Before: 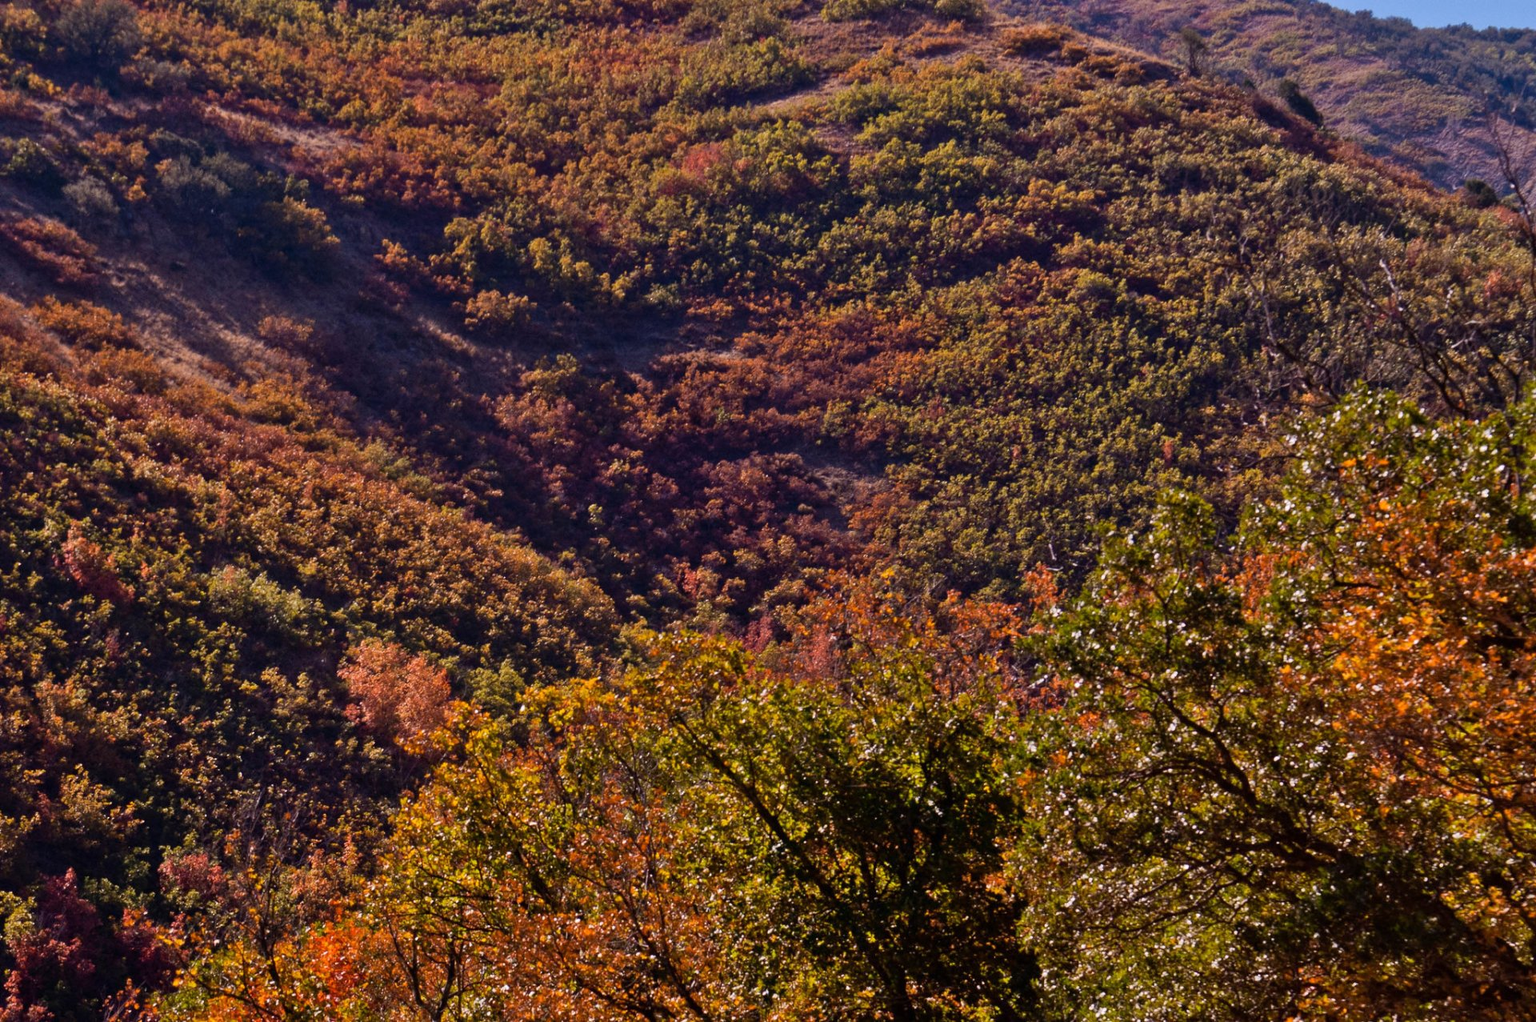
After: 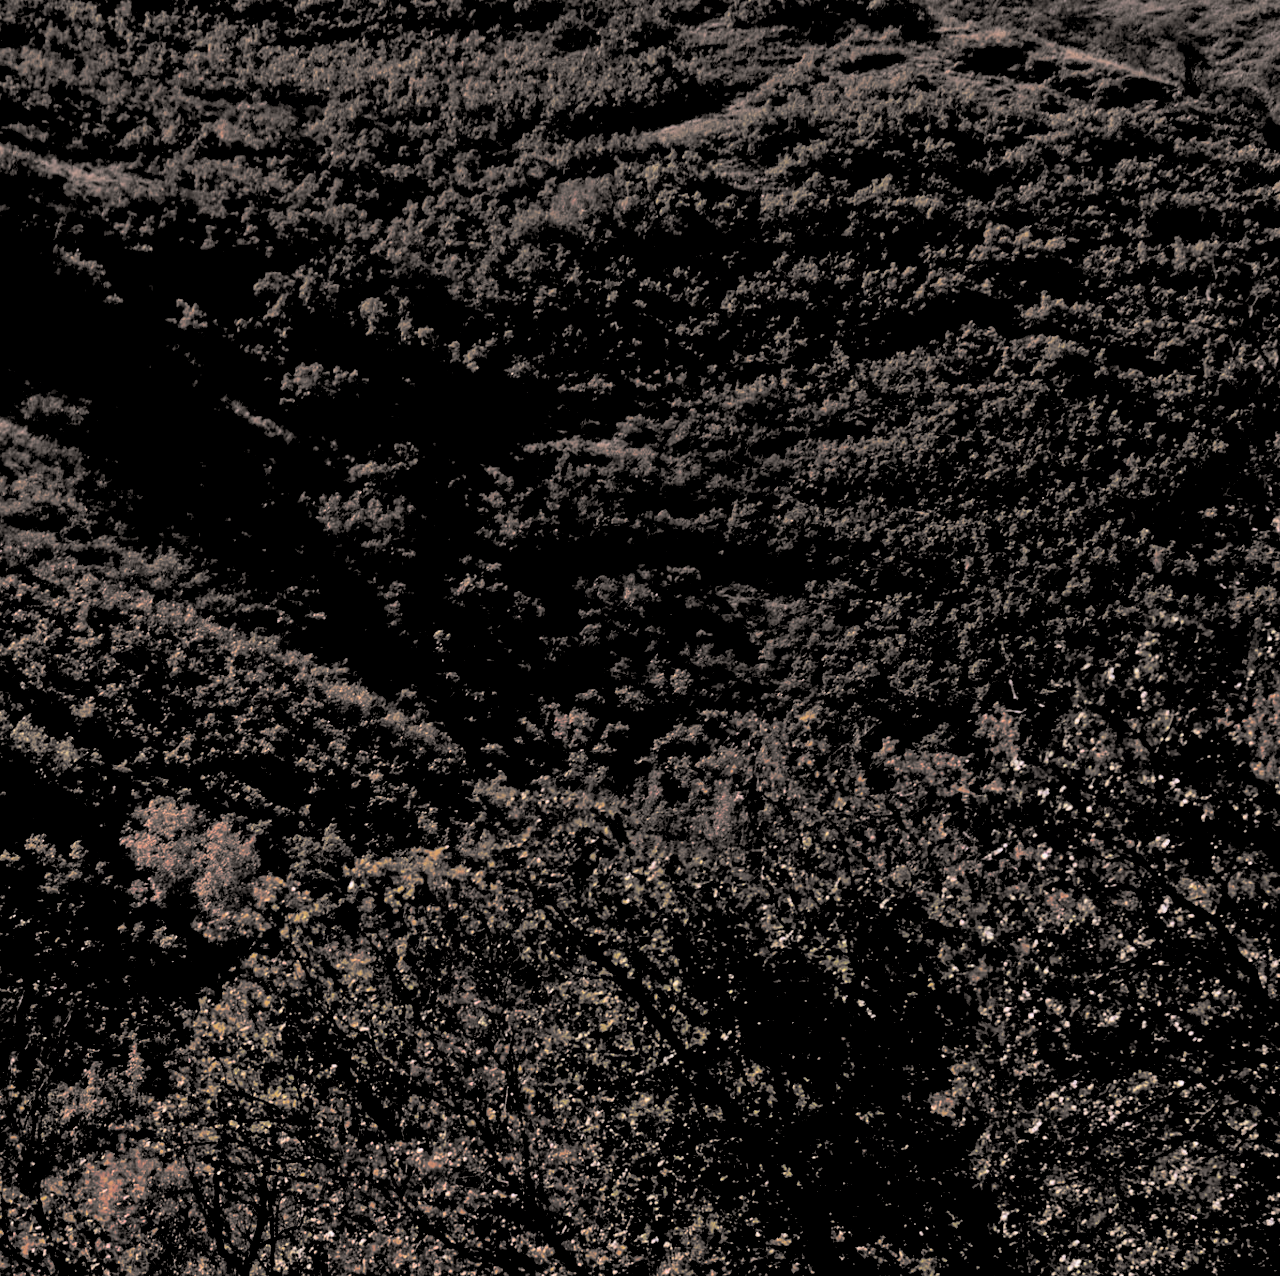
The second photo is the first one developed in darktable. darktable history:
exposure: black level correction 0.056, compensate highlight preservation false
crop and rotate: left 15.754%, right 17.579%
split-toning: shadows › hue 26°, shadows › saturation 0.09, highlights › hue 40°, highlights › saturation 0.18, balance -63, compress 0%
